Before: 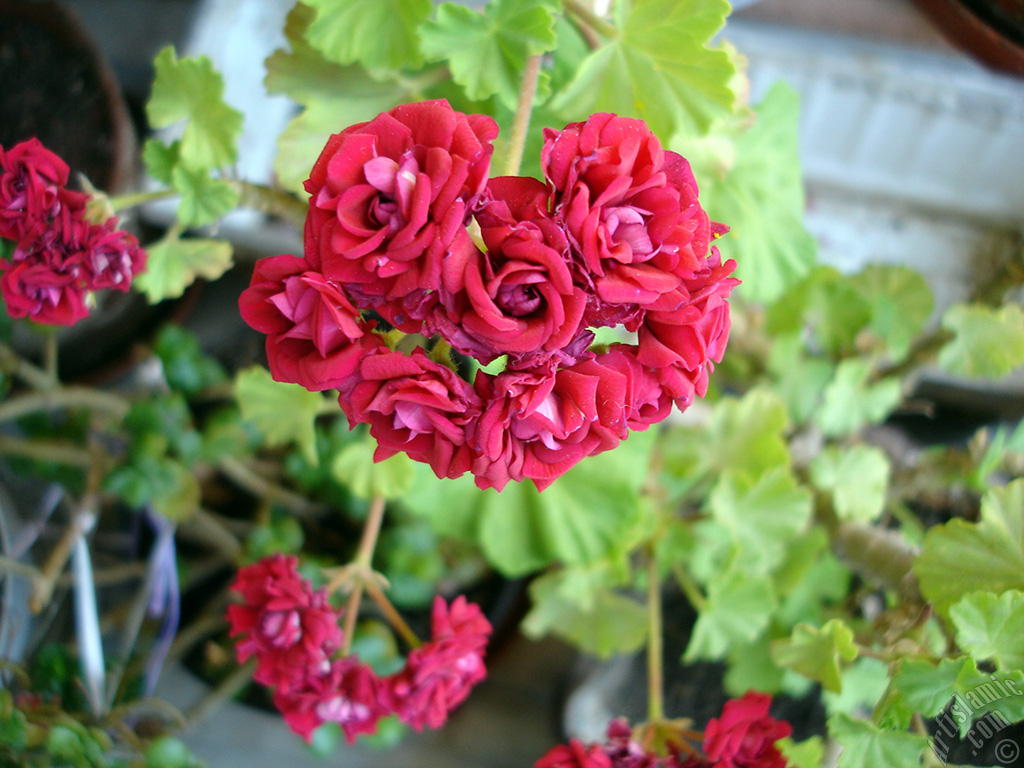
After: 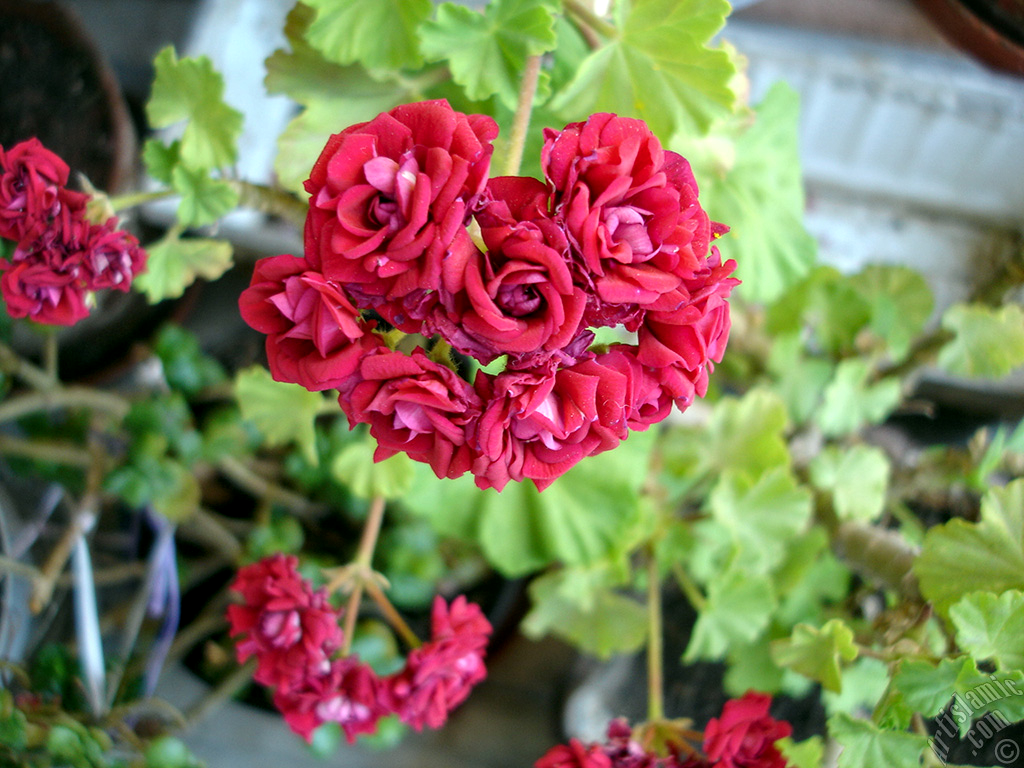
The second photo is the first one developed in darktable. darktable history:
local contrast: on, module defaults
color balance rgb: perceptual saturation grading › global saturation 0.92%
